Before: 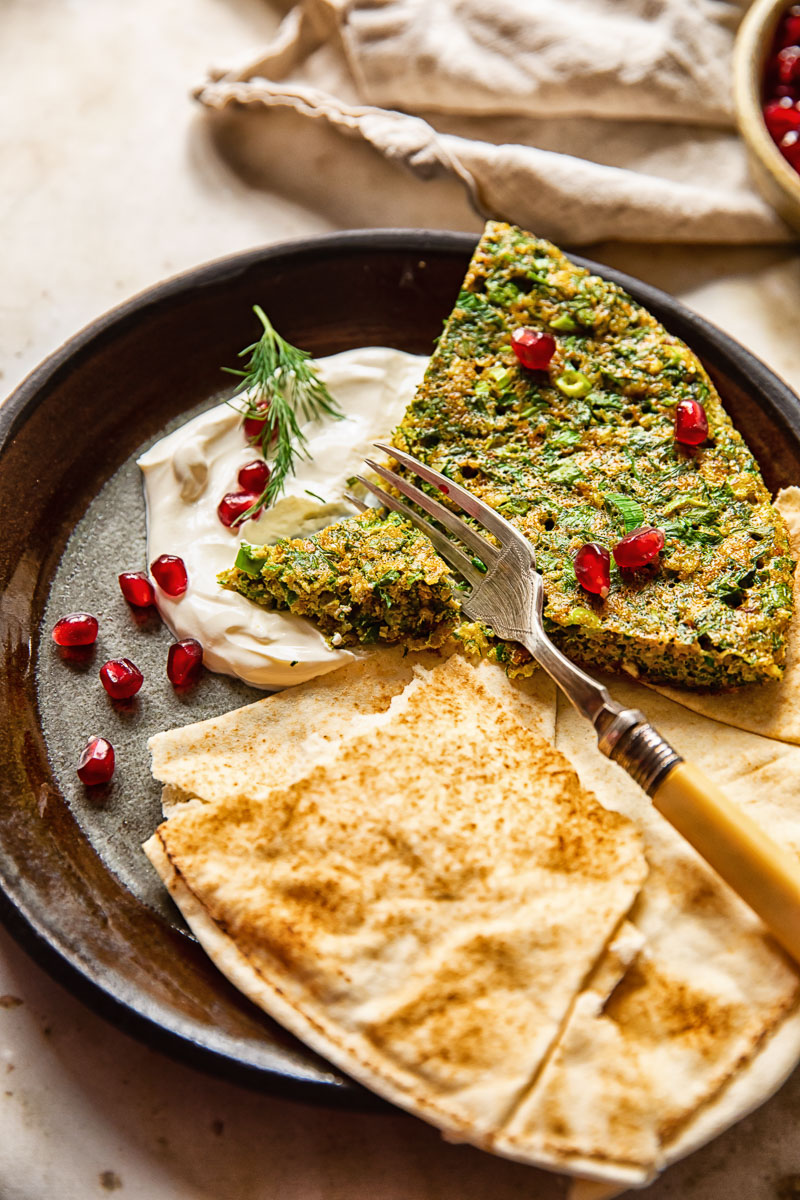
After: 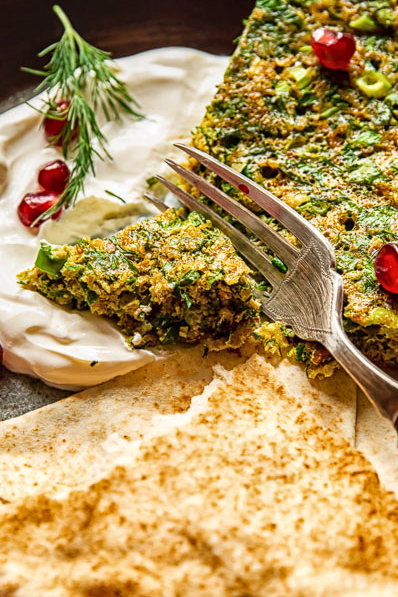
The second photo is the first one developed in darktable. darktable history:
crop: left 25.046%, top 25.043%, right 25.095%, bottom 25.207%
local contrast: on, module defaults
